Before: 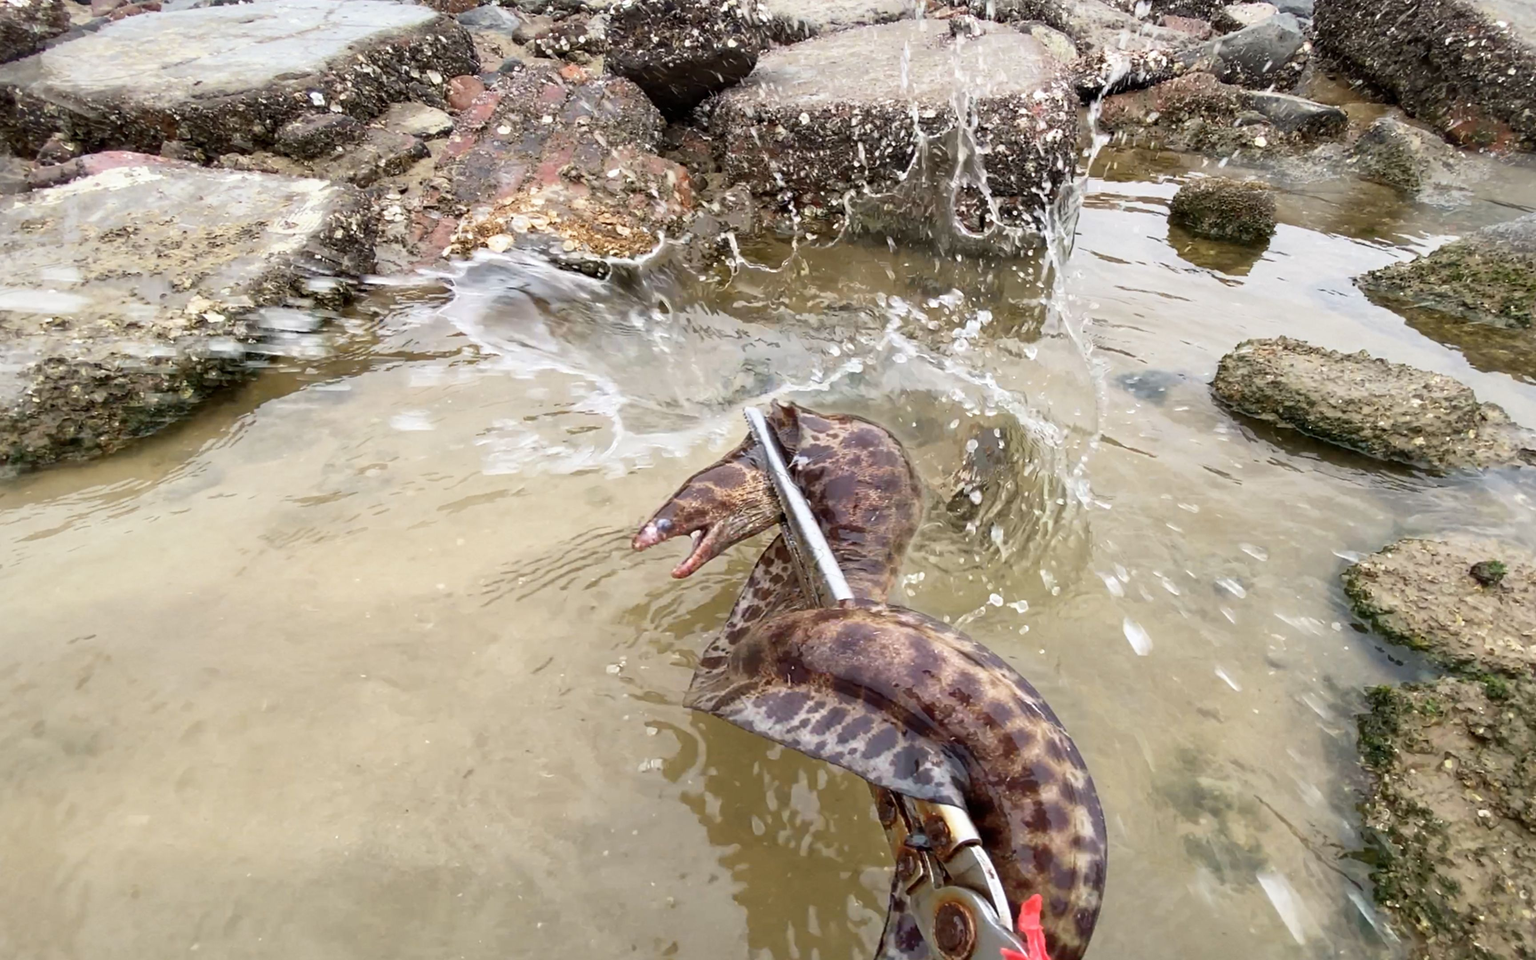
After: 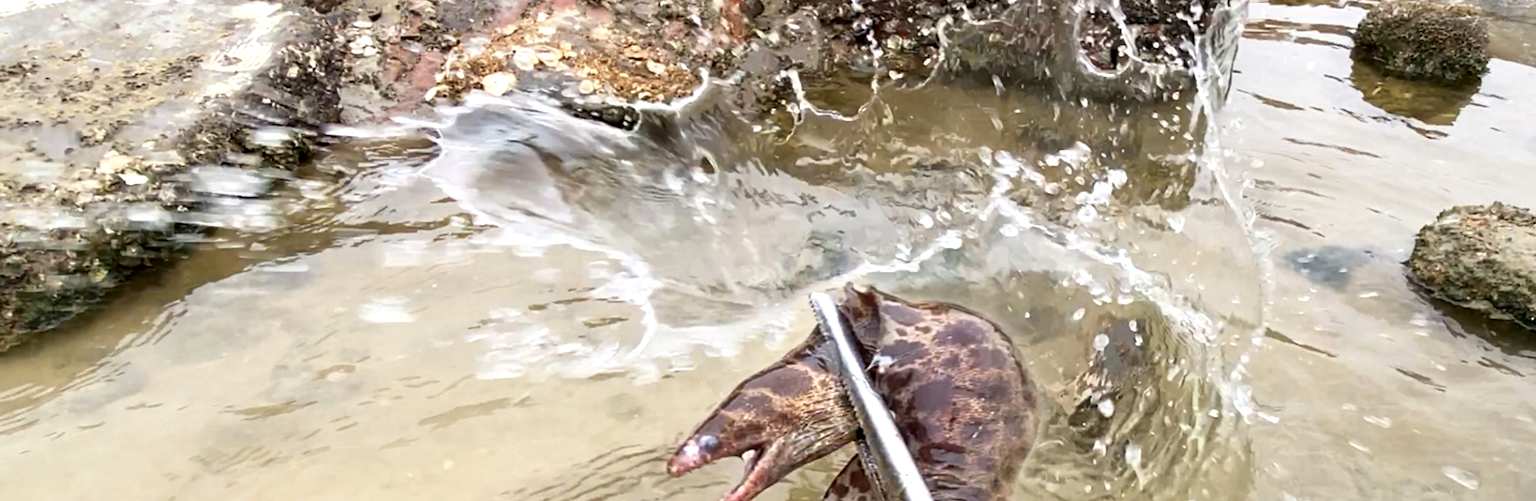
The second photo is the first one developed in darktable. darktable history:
crop: left 7.124%, top 18.537%, right 14.497%, bottom 40.485%
exposure: exposure 0.188 EV, compensate highlight preservation false
contrast equalizer: y [[0.6 ×6], [0.55 ×6], [0 ×6], [0 ×6], [0 ×6]], mix 0.183
